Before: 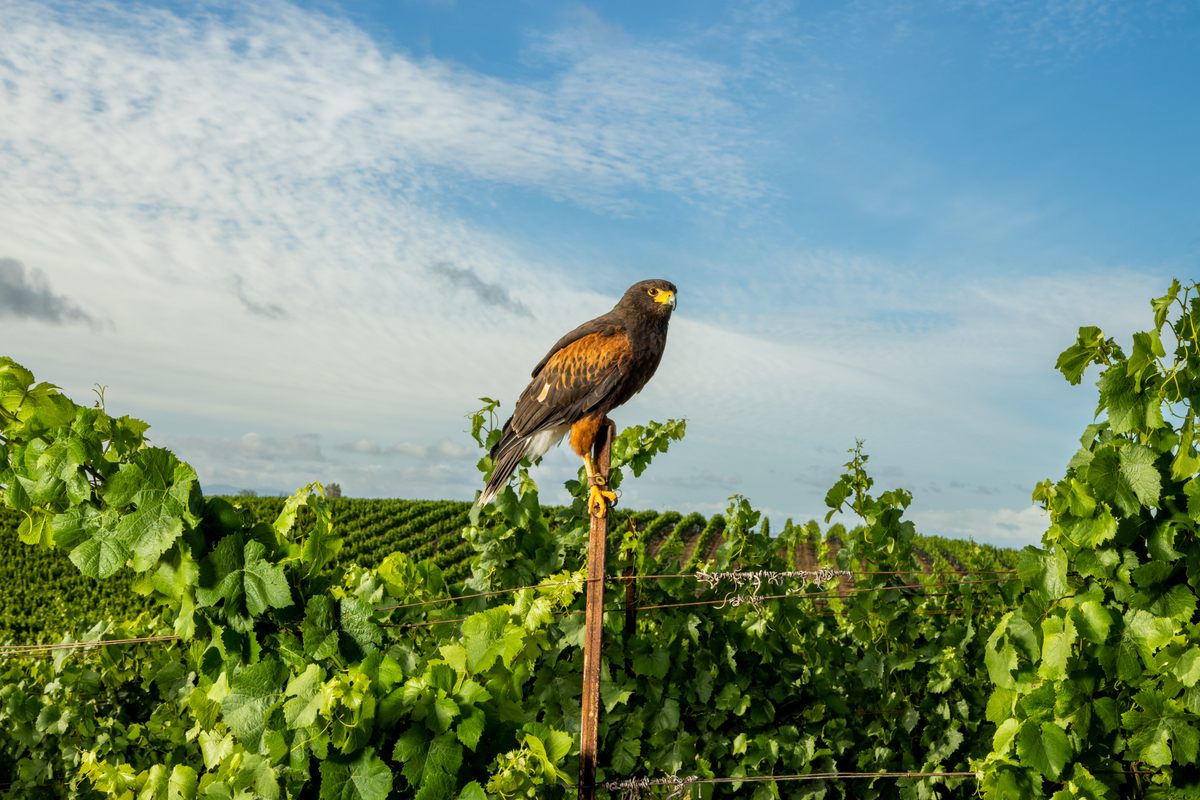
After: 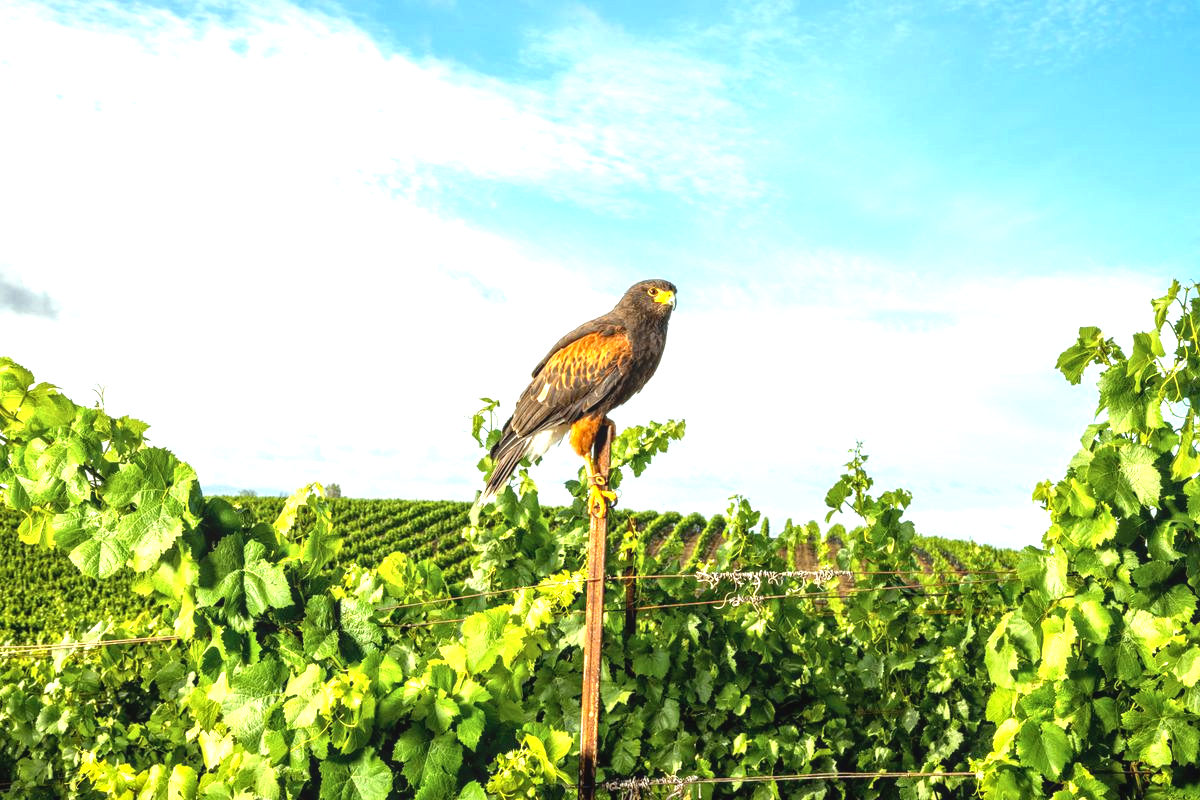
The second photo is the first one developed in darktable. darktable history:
local contrast: detail 110%
color zones: curves: ch0 [(0.25, 0.5) (0.463, 0.627) (0.484, 0.637) (0.75, 0.5)]
exposure: black level correction 0, exposure 1.29 EV, compensate exposure bias true, compensate highlight preservation false
